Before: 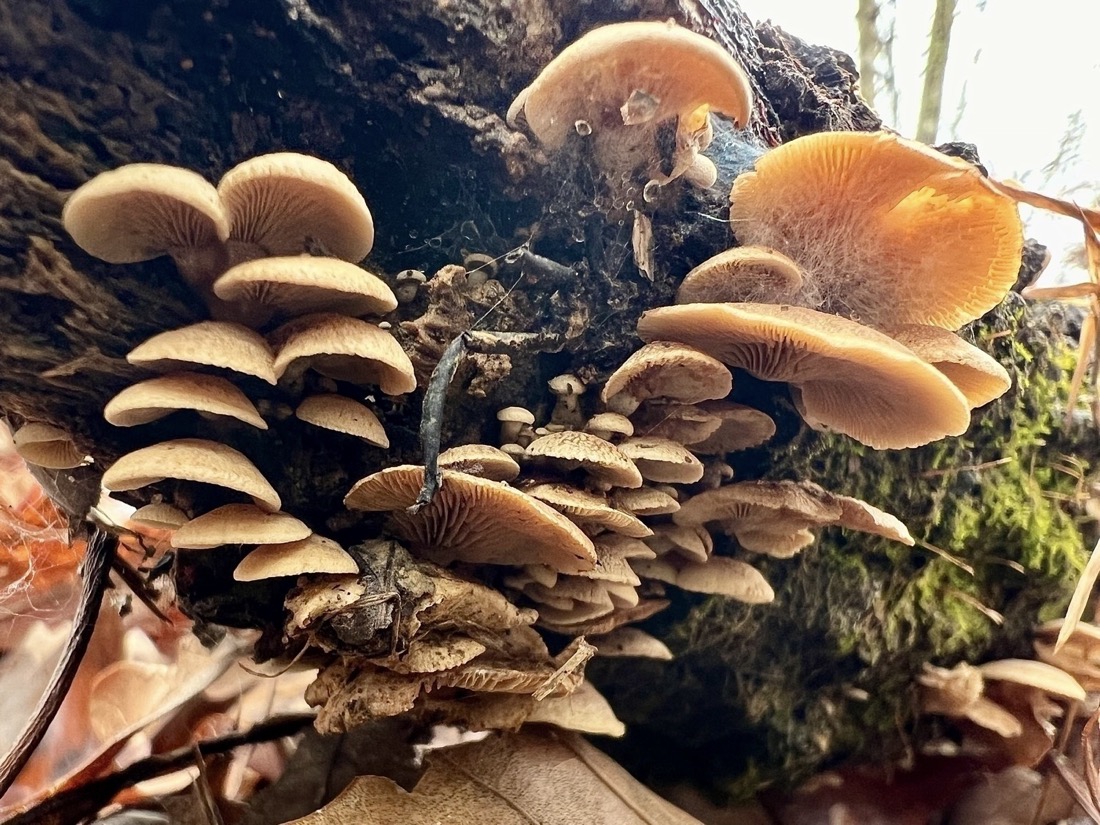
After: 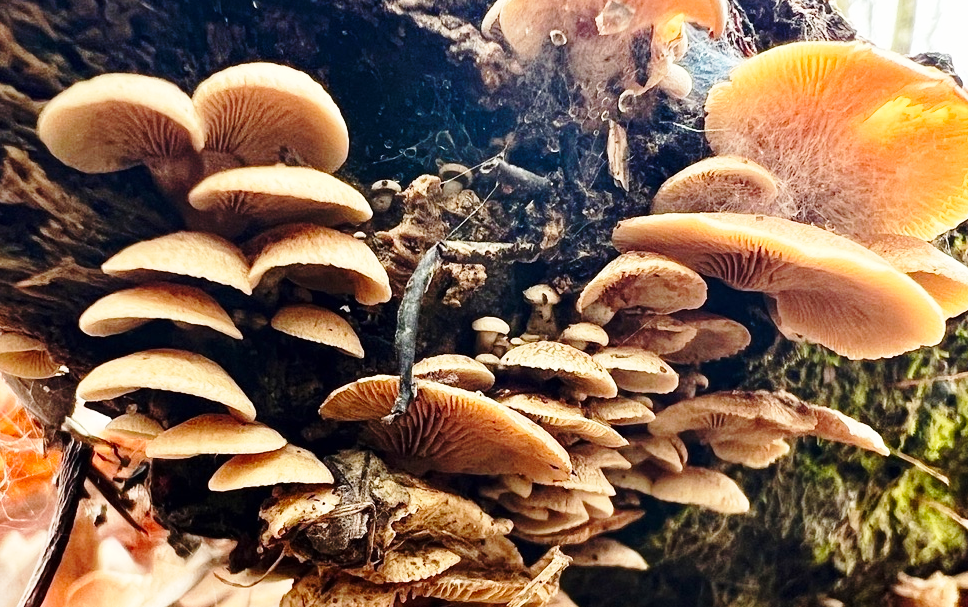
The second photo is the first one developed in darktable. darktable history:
crop and rotate: left 2.282%, top 11.013%, right 9.677%, bottom 15.343%
tone equalizer: edges refinement/feathering 500, mask exposure compensation -1.57 EV, preserve details guided filter
base curve: curves: ch0 [(0, 0) (0.028, 0.03) (0.121, 0.232) (0.46, 0.748) (0.859, 0.968) (1, 1)], preserve colors none
